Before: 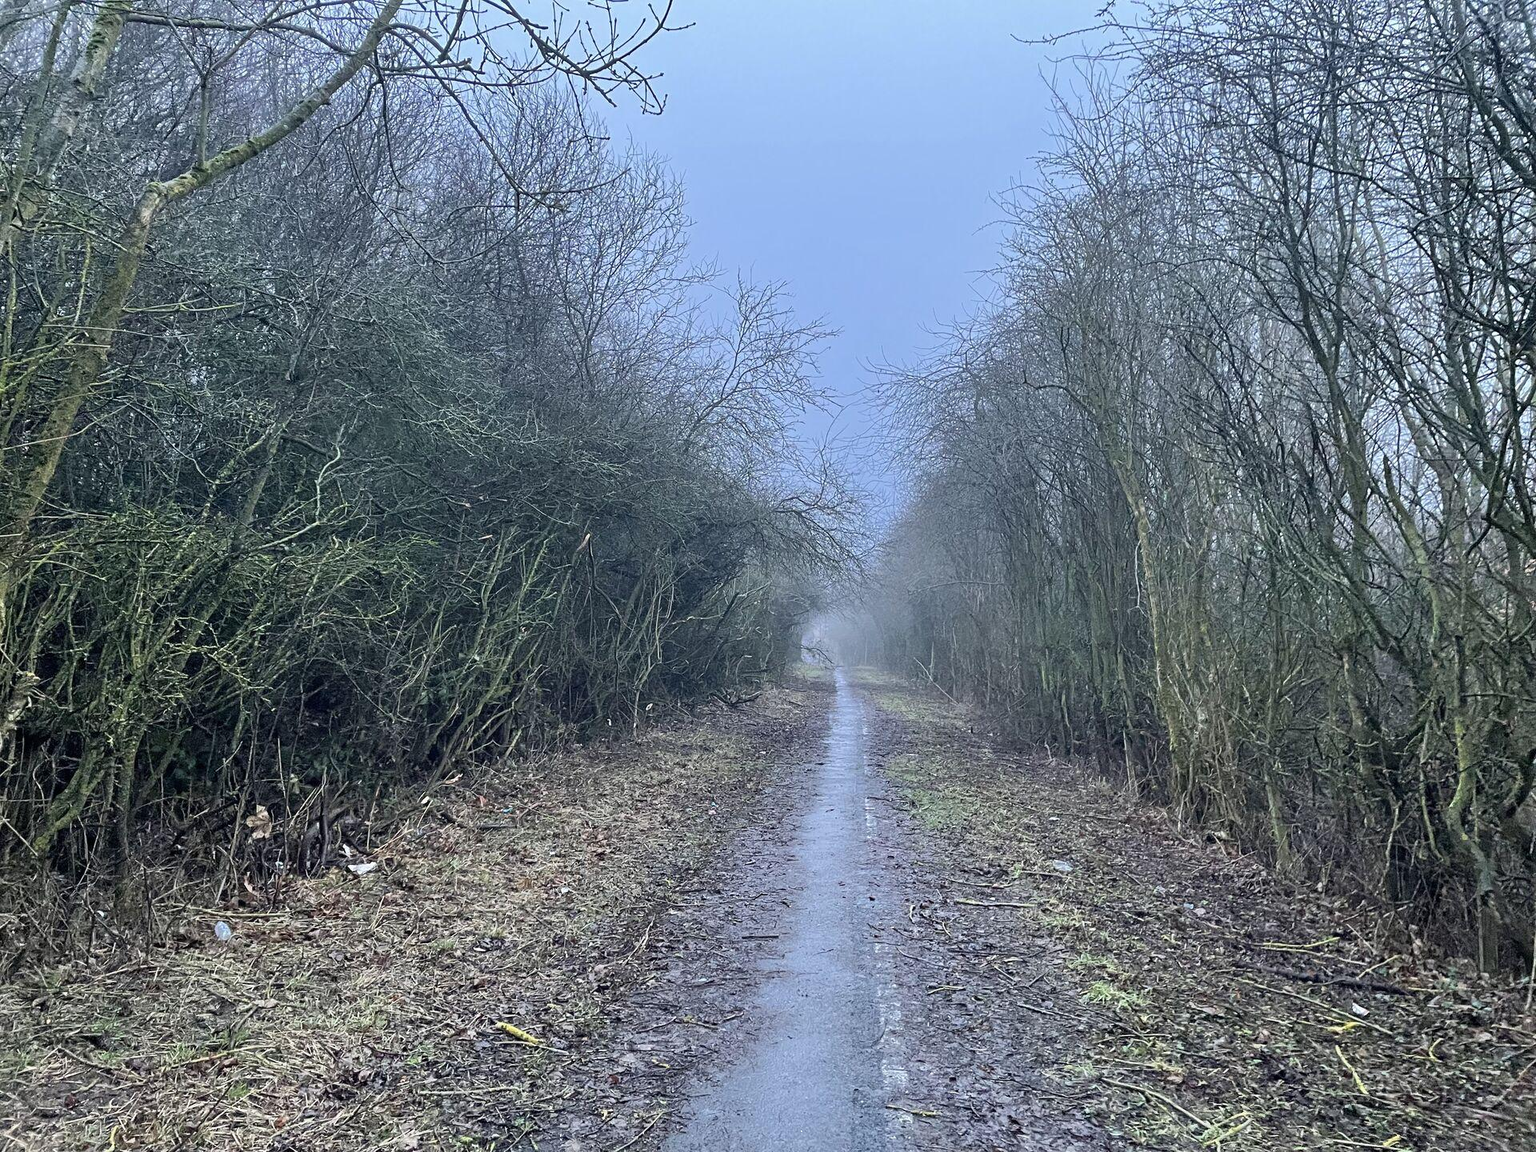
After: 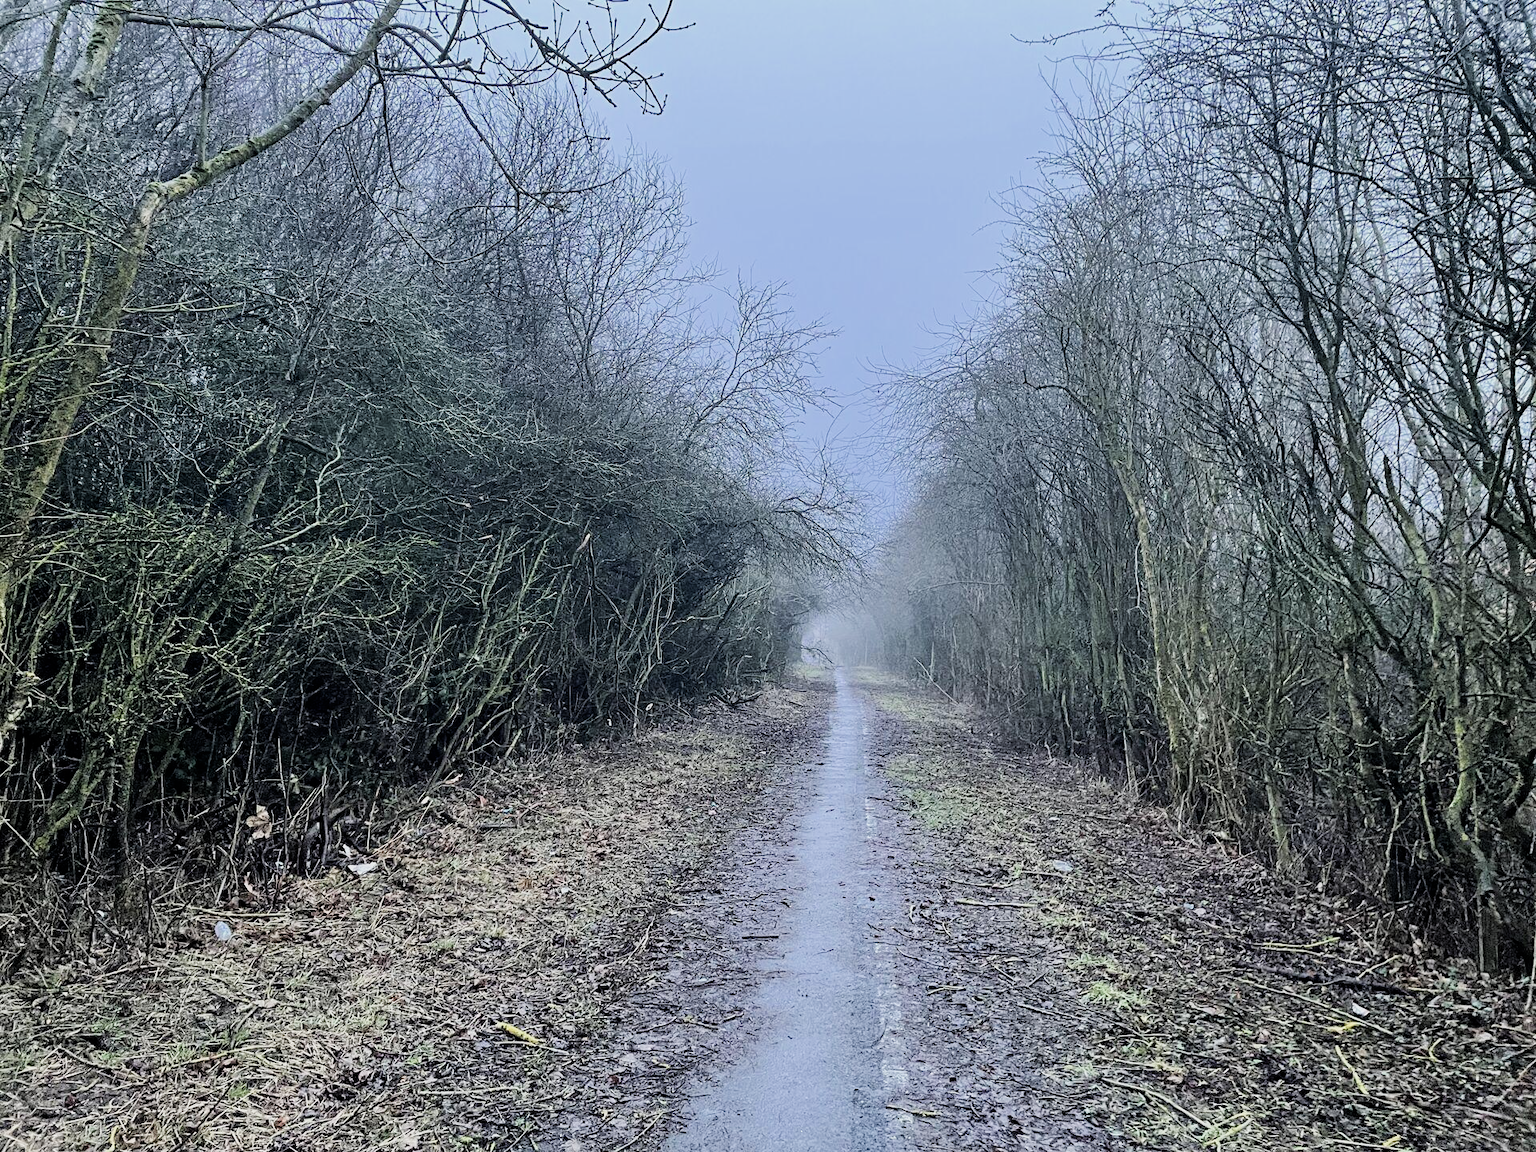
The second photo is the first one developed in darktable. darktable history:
filmic rgb: black relative exposure -7.65 EV, white relative exposure 4.56 EV, hardness 3.61
tone equalizer: -8 EV -0.75 EV, -7 EV -0.7 EV, -6 EV -0.6 EV, -5 EV -0.4 EV, -3 EV 0.4 EV, -2 EV 0.6 EV, -1 EV 0.7 EV, +0 EV 0.75 EV, edges refinement/feathering 500, mask exposure compensation -1.57 EV, preserve details no
